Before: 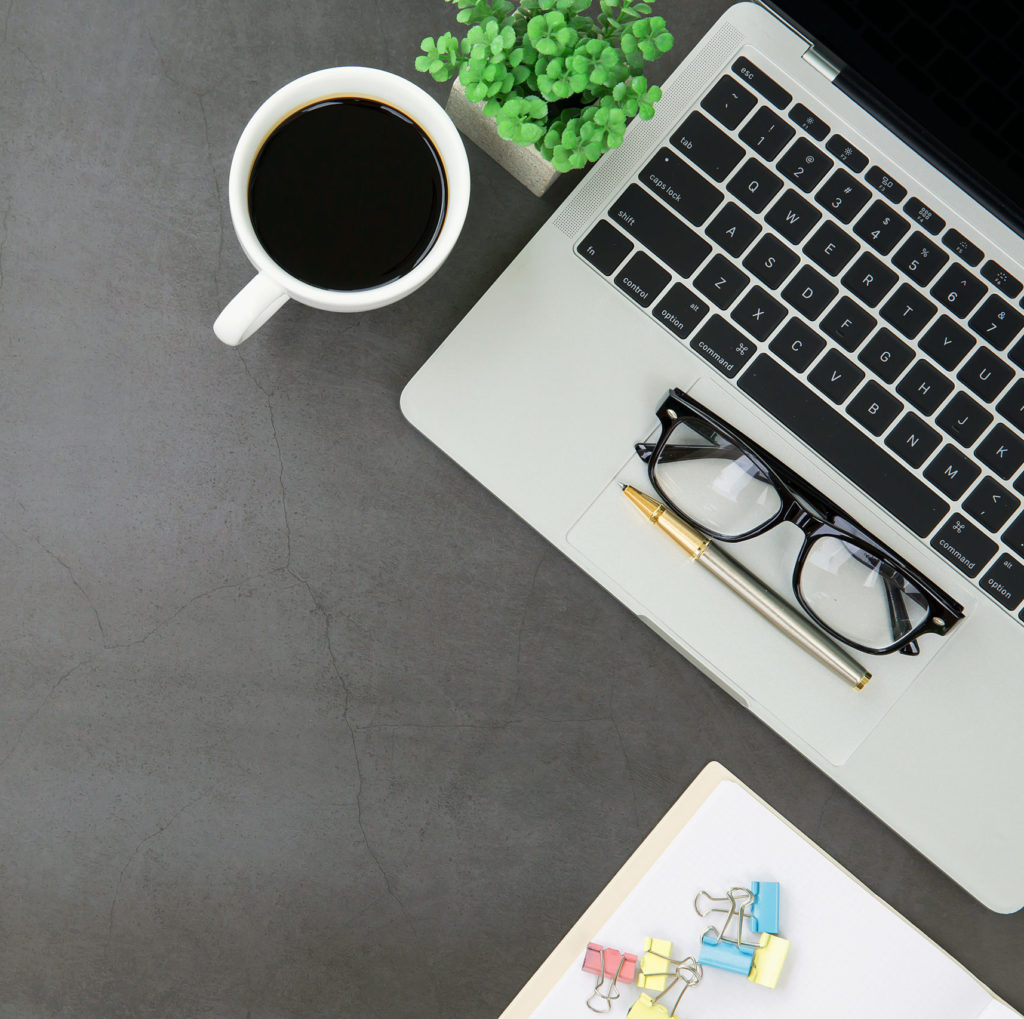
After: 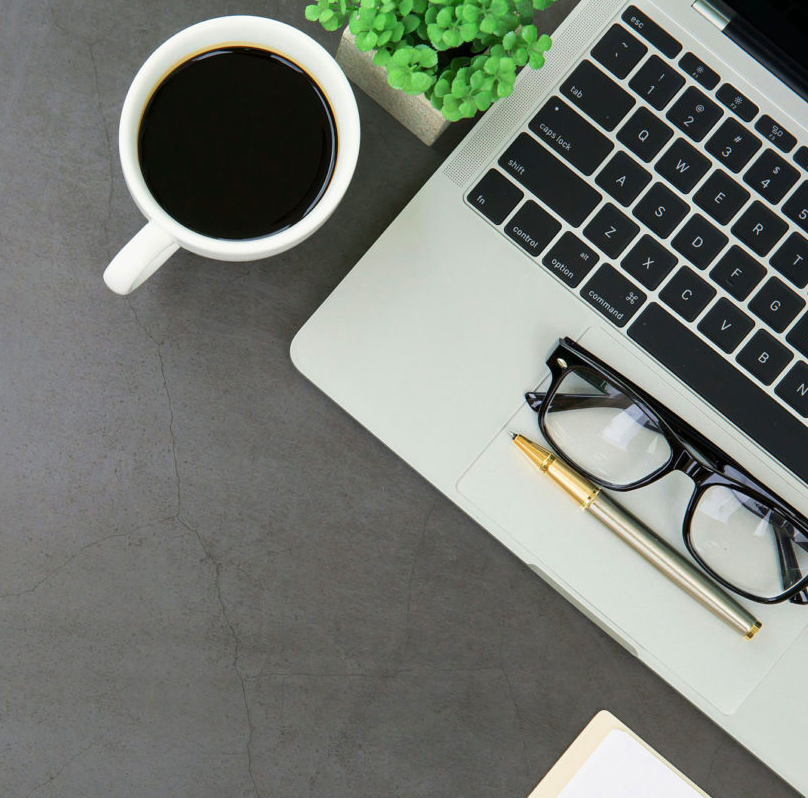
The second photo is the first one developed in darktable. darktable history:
crop and rotate: left 10.785%, top 5.025%, right 10.304%, bottom 16.574%
velvia: on, module defaults
